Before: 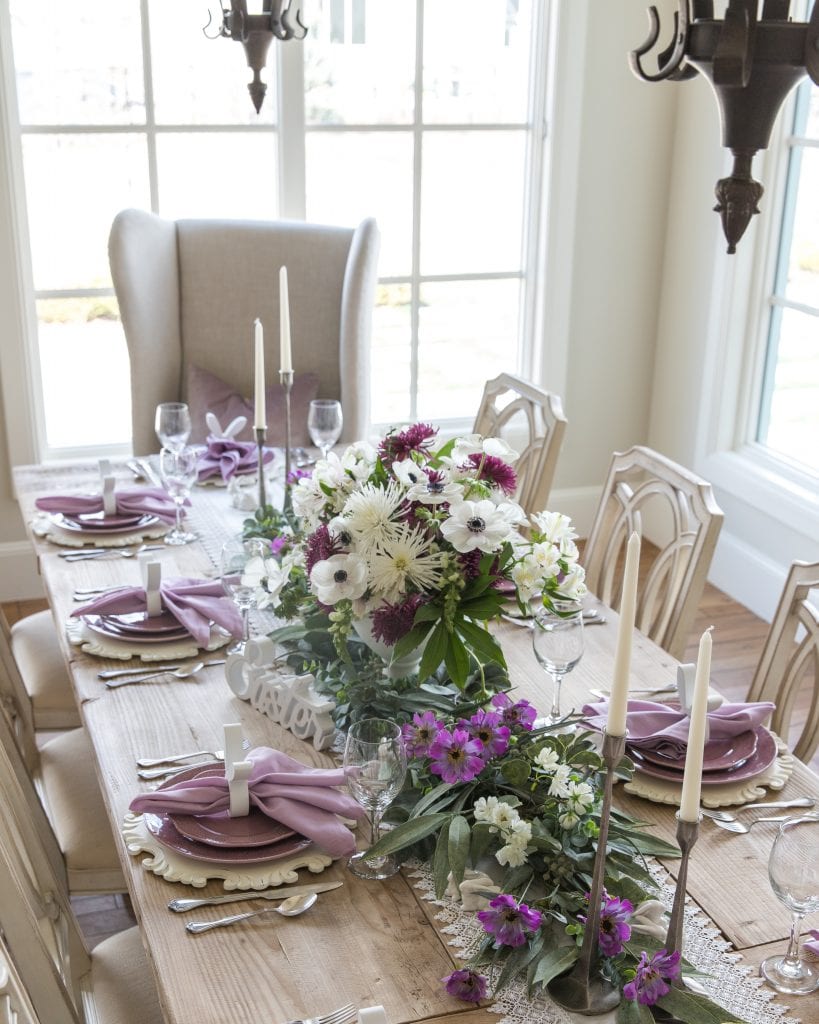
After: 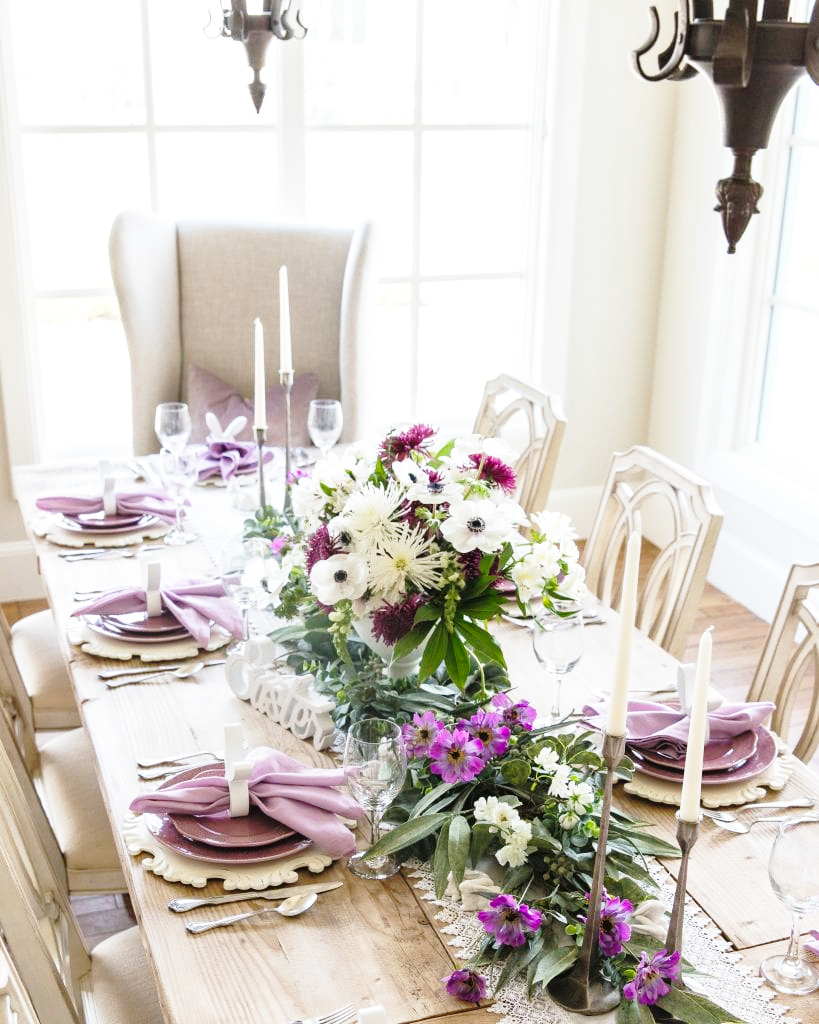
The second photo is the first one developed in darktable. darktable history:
exposure: compensate exposure bias true, compensate highlight preservation false
base curve: curves: ch0 [(0, 0) (0.028, 0.03) (0.105, 0.232) (0.387, 0.748) (0.754, 0.968) (1, 1)], preserve colors none
